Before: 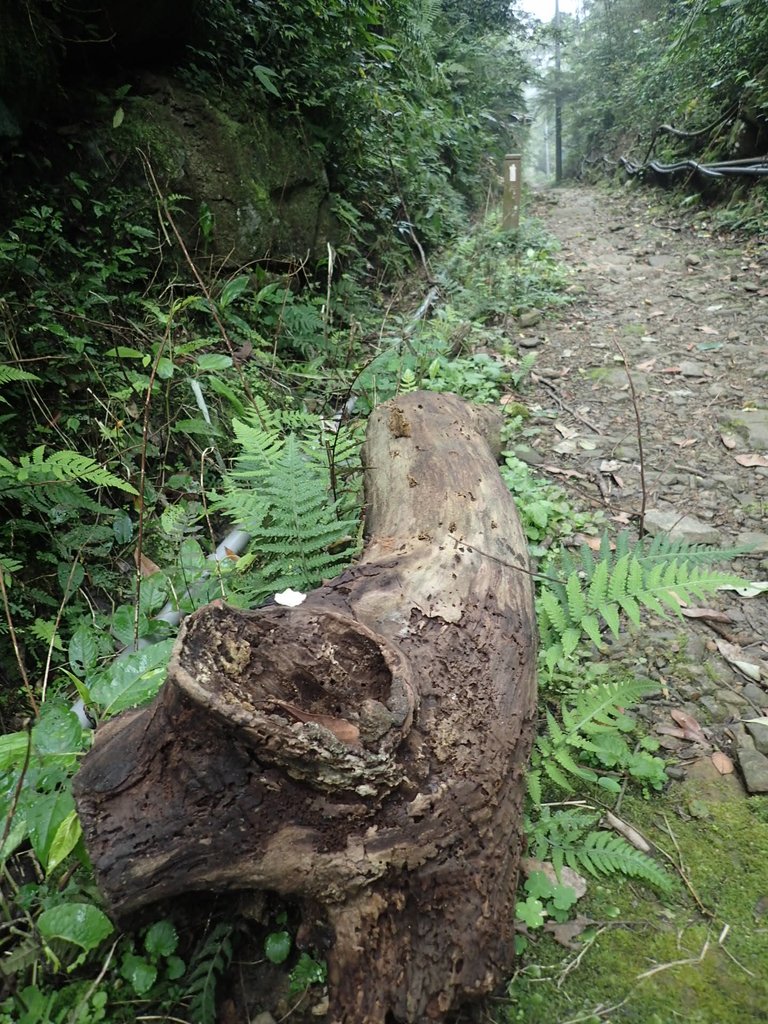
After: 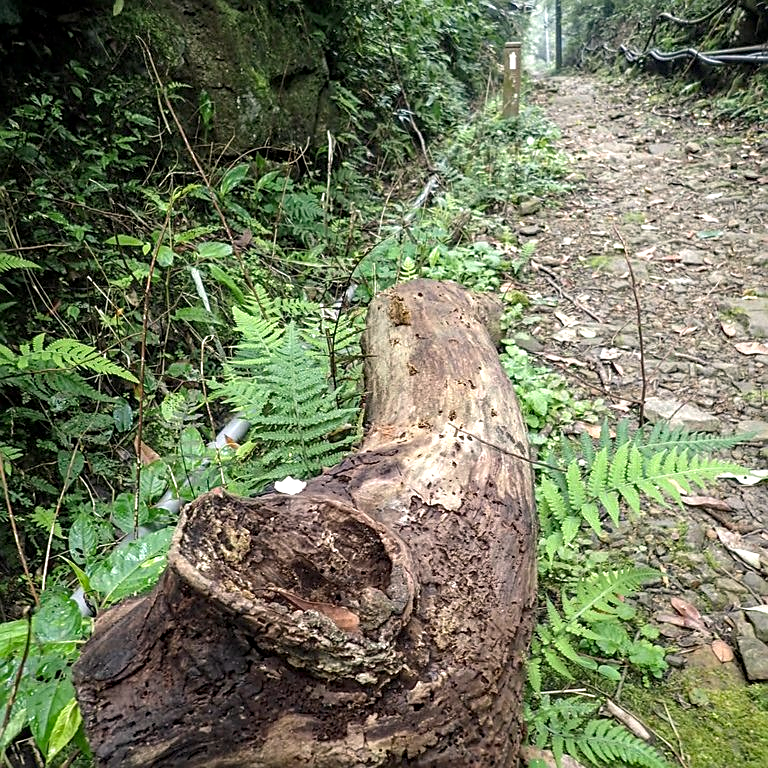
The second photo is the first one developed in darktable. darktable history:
crop: top 11.026%, bottom 13.954%
haze removal: compatibility mode true, adaptive false
contrast brightness saturation: saturation -0.062
sharpen: on, module defaults
color correction: highlights a* 3.5, highlights b* 1.64, saturation 1.18
local contrast: detail 130%
exposure: exposure 0.404 EV, compensate highlight preservation false
